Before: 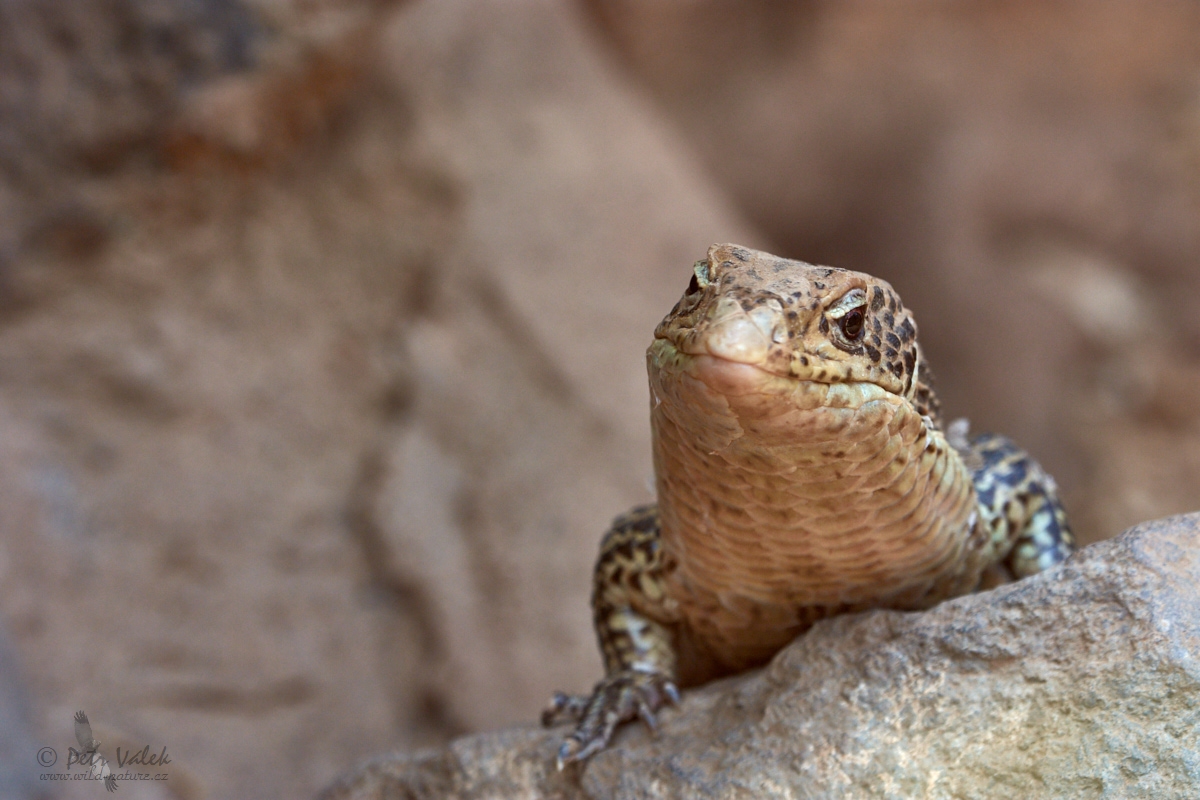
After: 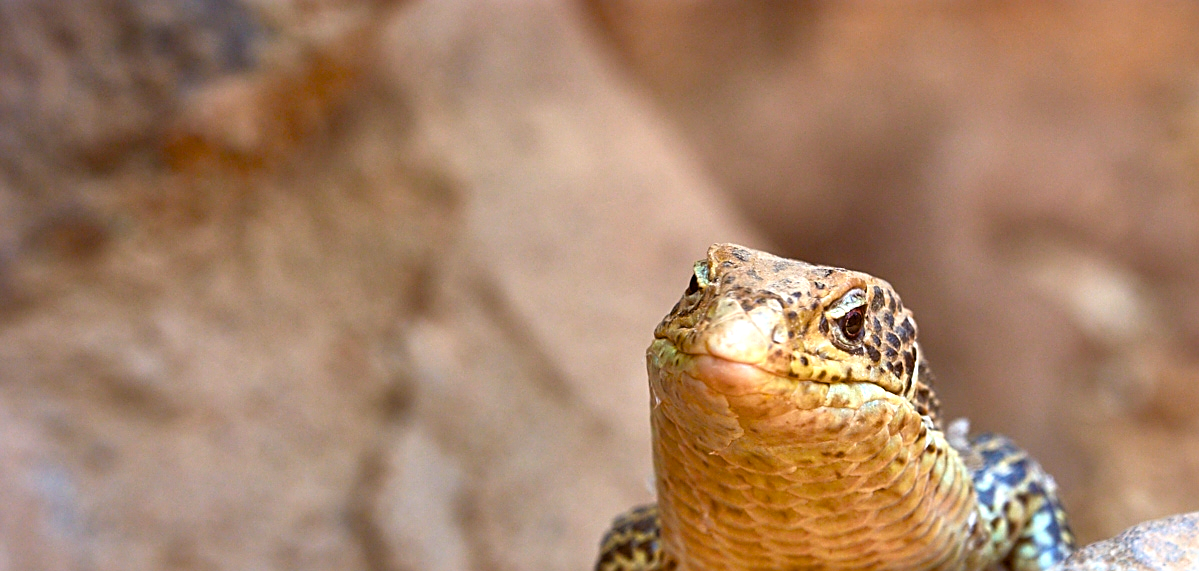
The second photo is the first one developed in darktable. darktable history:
crop: bottom 28.576%
white balance: emerald 1
sharpen: on, module defaults
color balance rgb: linear chroma grading › global chroma 15%, perceptual saturation grading › global saturation 30%
exposure: black level correction 0, exposure 0.7 EV, compensate exposure bias true, compensate highlight preservation false
